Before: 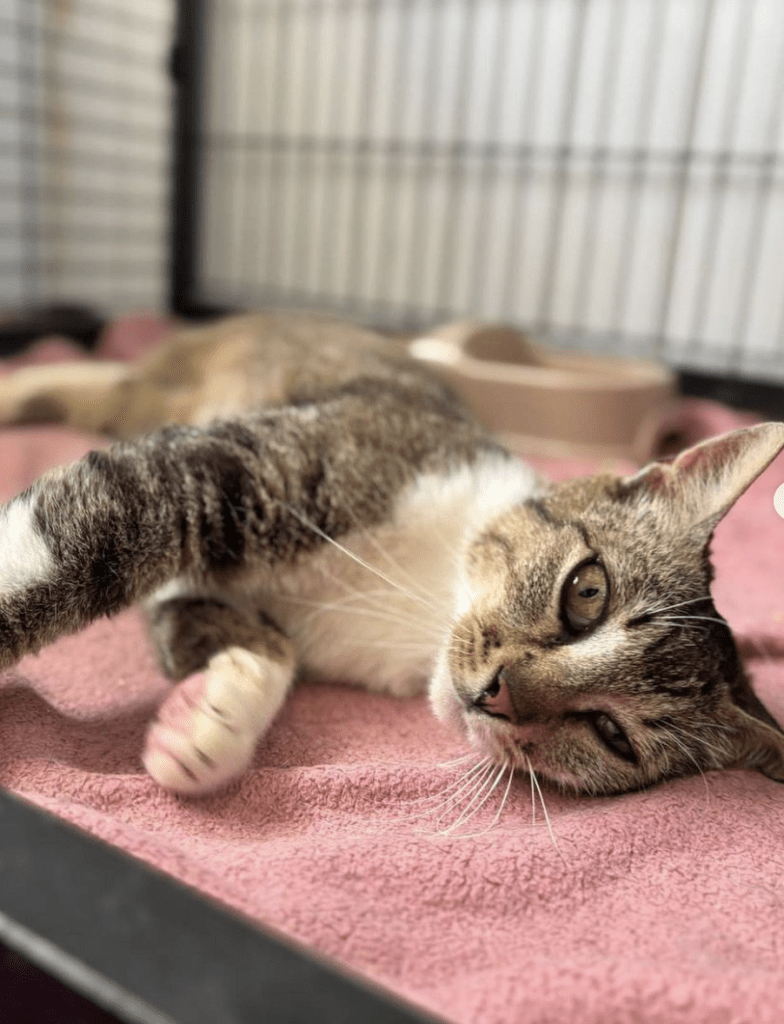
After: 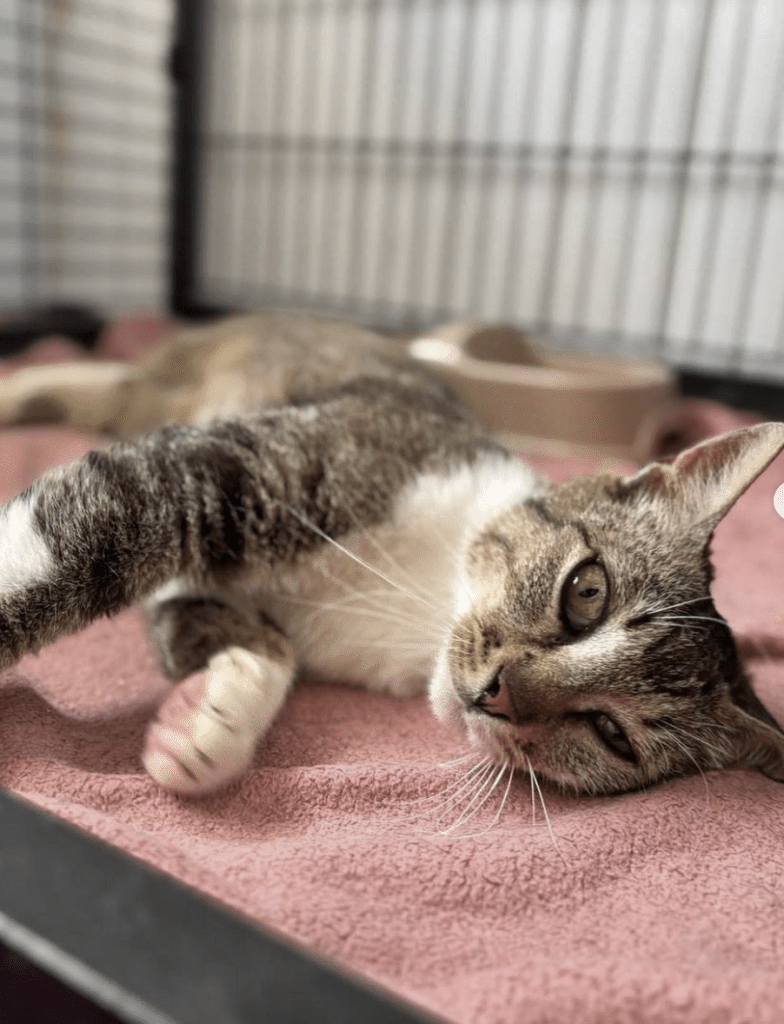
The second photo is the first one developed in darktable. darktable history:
color zones: curves: ch0 [(0, 0.5) (0.125, 0.4) (0.25, 0.5) (0.375, 0.4) (0.5, 0.4) (0.625, 0.35) (0.75, 0.35) (0.875, 0.5)]; ch1 [(0, 0.35) (0.125, 0.45) (0.25, 0.35) (0.375, 0.35) (0.5, 0.35) (0.625, 0.35) (0.75, 0.45) (0.875, 0.35)]; ch2 [(0, 0.6) (0.125, 0.5) (0.25, 0.5) (0.375, 0.6) (0.5, 0.6) (0.625, 0.5) (0.75, 0.5) (0.875, 0.5)]
shadows and highlights: radius 264.82, soften with gaussian
